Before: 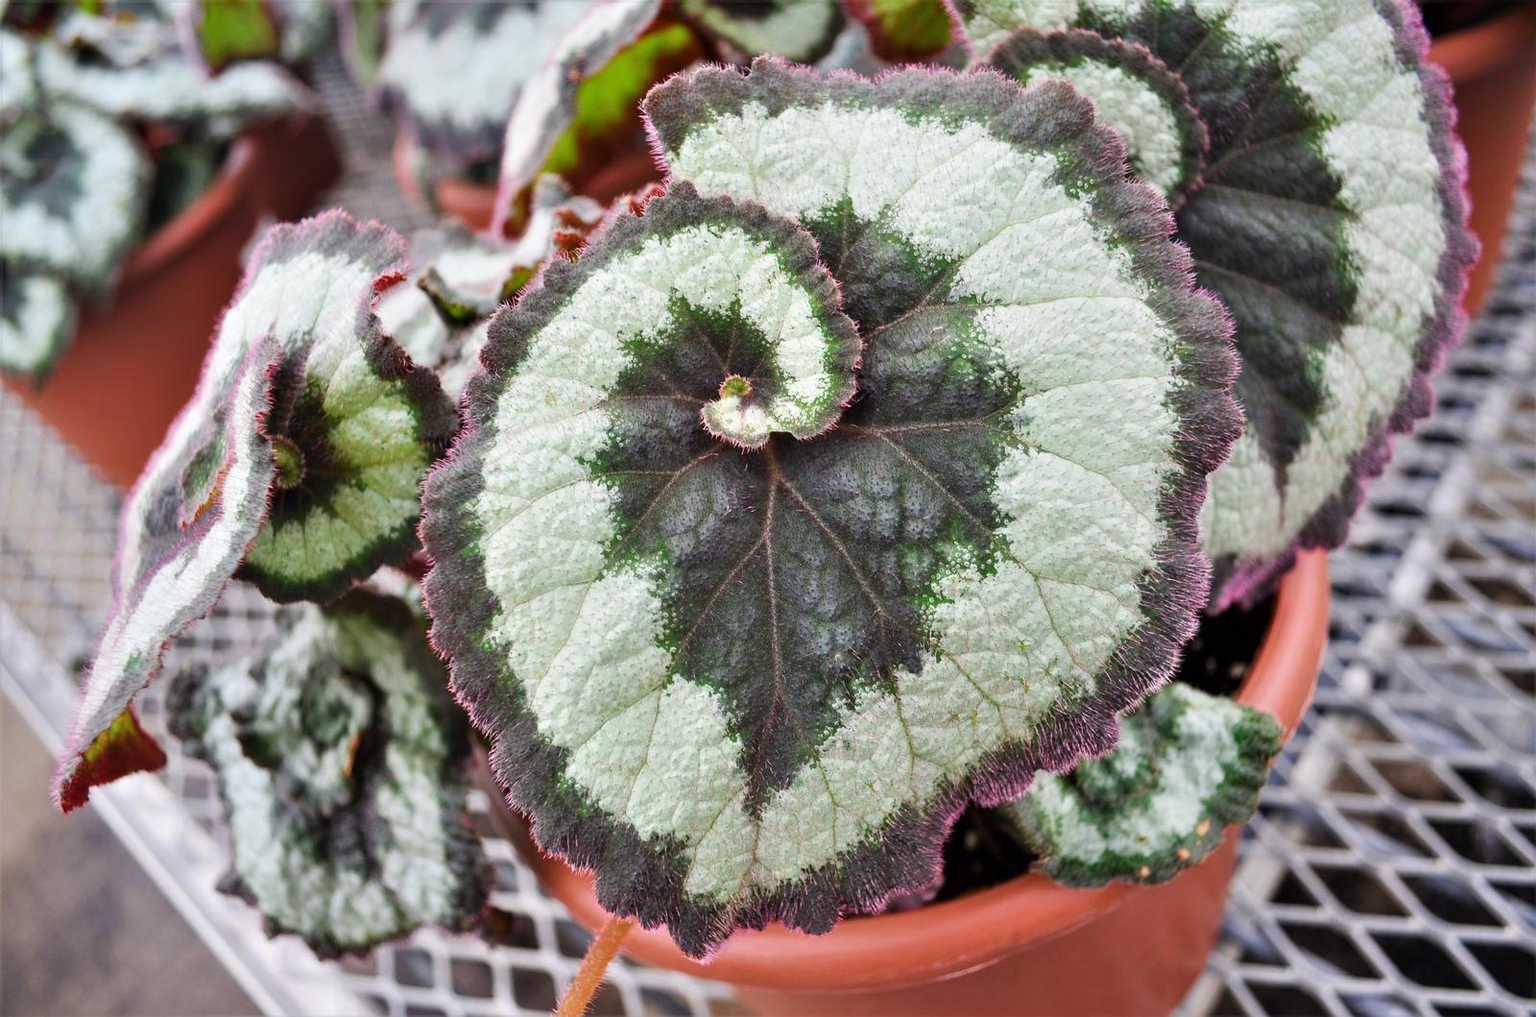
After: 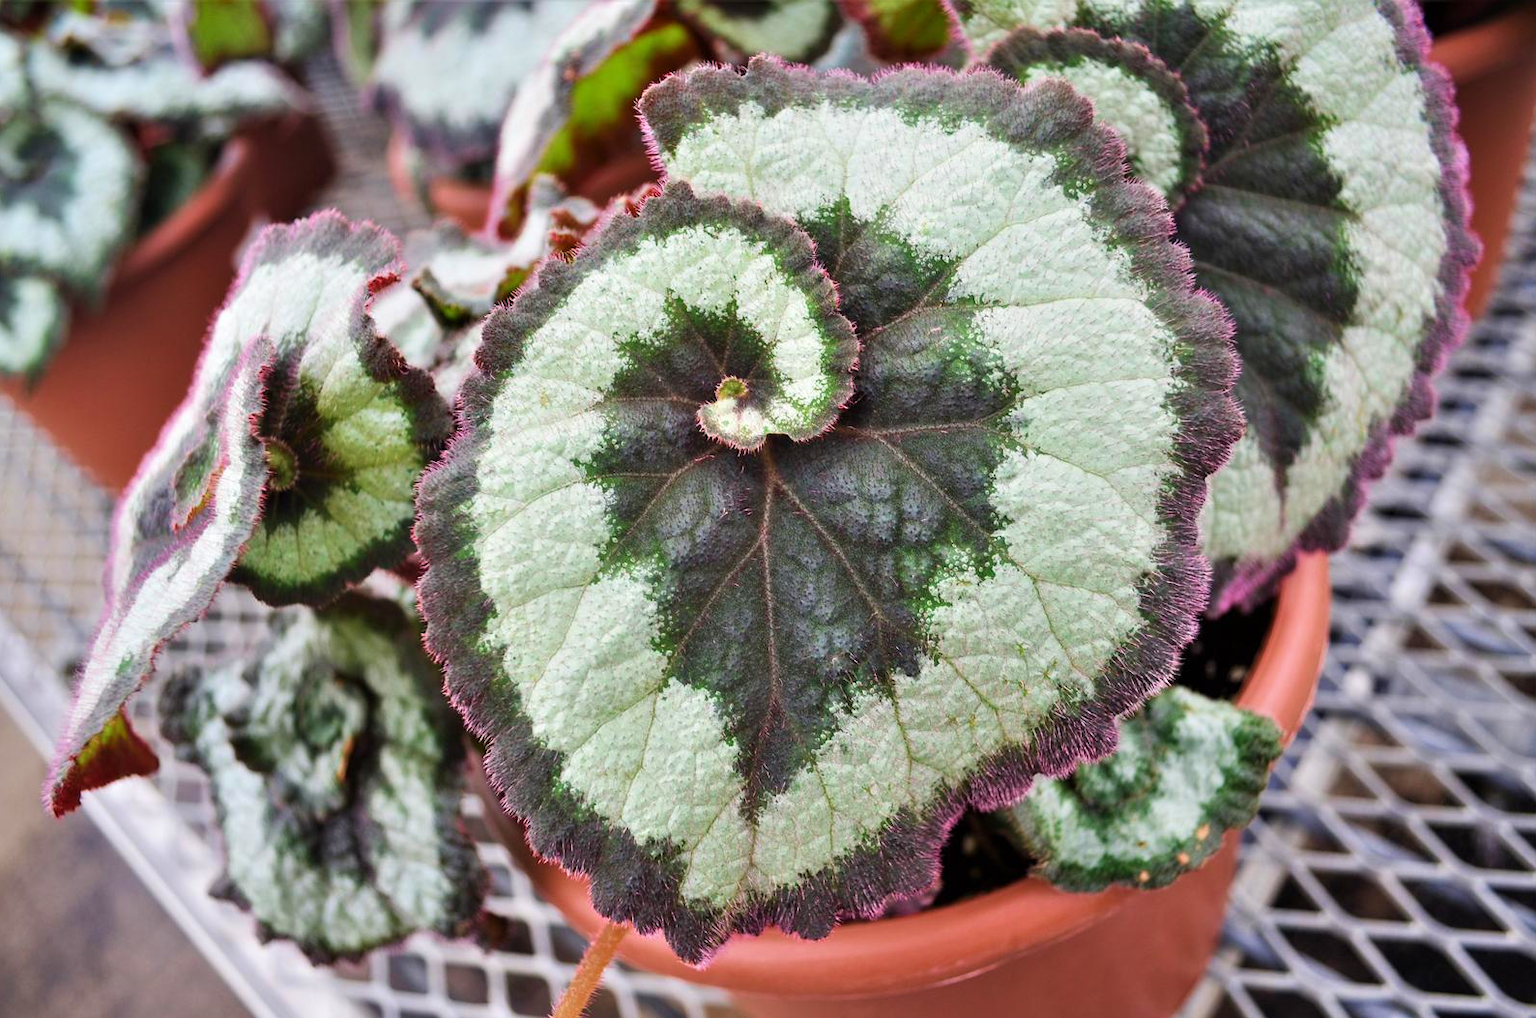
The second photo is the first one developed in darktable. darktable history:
crop and rotate: left 0.627%, top 0.122%, bottom 0.308%
velvia: on, module defaults
